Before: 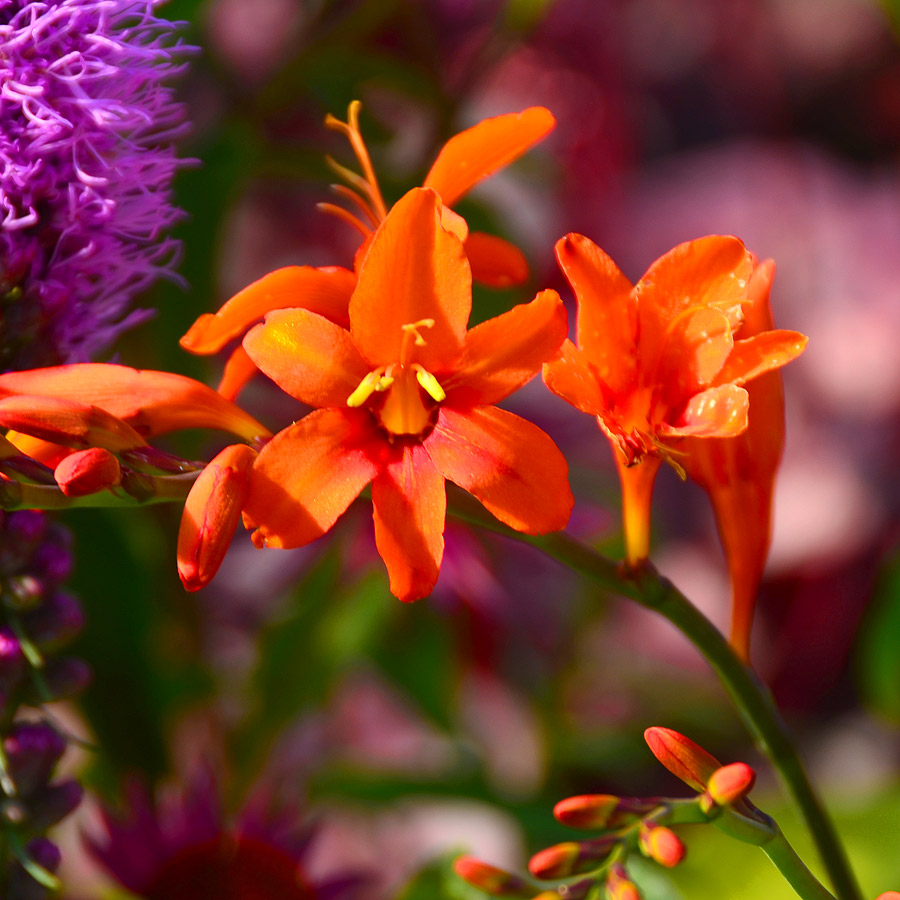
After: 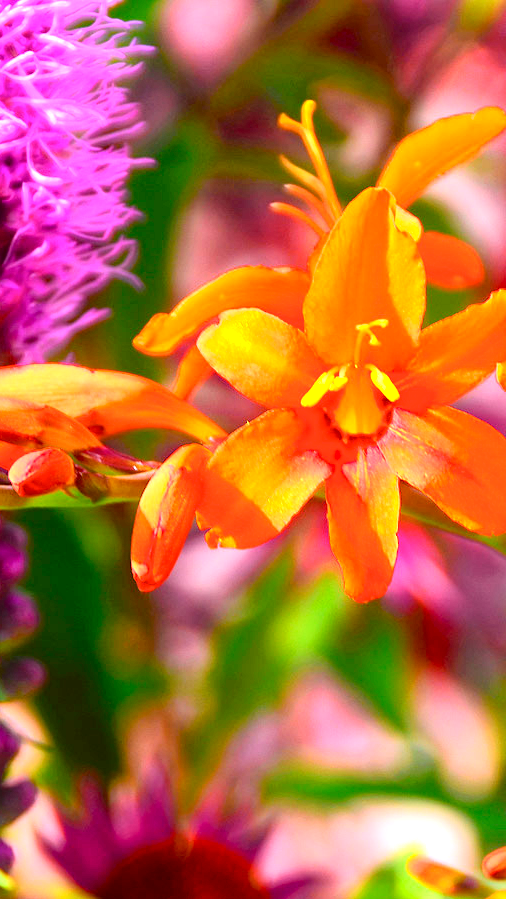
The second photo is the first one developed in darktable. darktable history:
vignetting: fall-off start 116.67%, fall-off radius 59.26%, brightness -0.31, saturation -0.056
tone curve: curves: ch0 [(0, 0.014) (0.17, 0.099) (0.398, 0.423) (0.728, 0.808) (0.877, 0.91) (0.99, 0.955)]; ch1 [(0, 0) (0.377, 0.325) (0.493, 0.491) (0.505, 0.504) (0.515, 0.515) (0.554, 0.575) (0.623, 0.643) (0.701, 0.718) (1, 1)]; ch2 [(0, 0) (0.423, 0.453) (0.481, 0.485) (0.501, 0.501) (0.531, 0.527) (0.586, 0.597) (0.663, 0.706) (0.717, 0.753) (1, 0.991)], color space Lab, independent channels
exposure: exposure 2.003 EV, compensate highlight preservation false
crop: left 5.114%, right 38.589%
